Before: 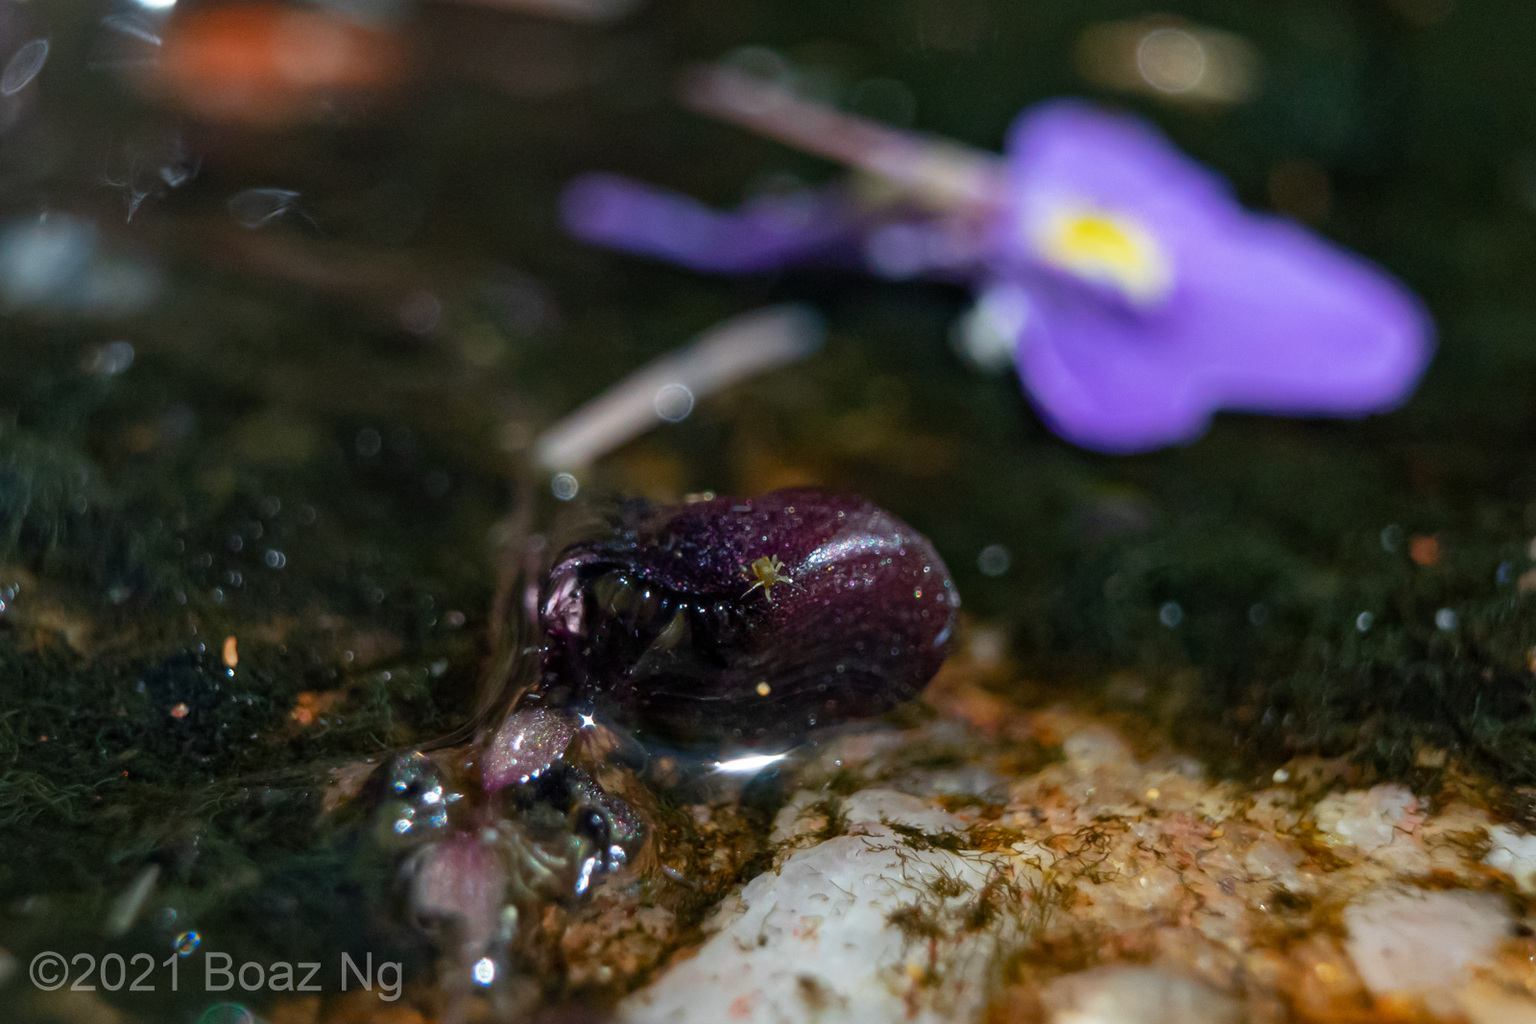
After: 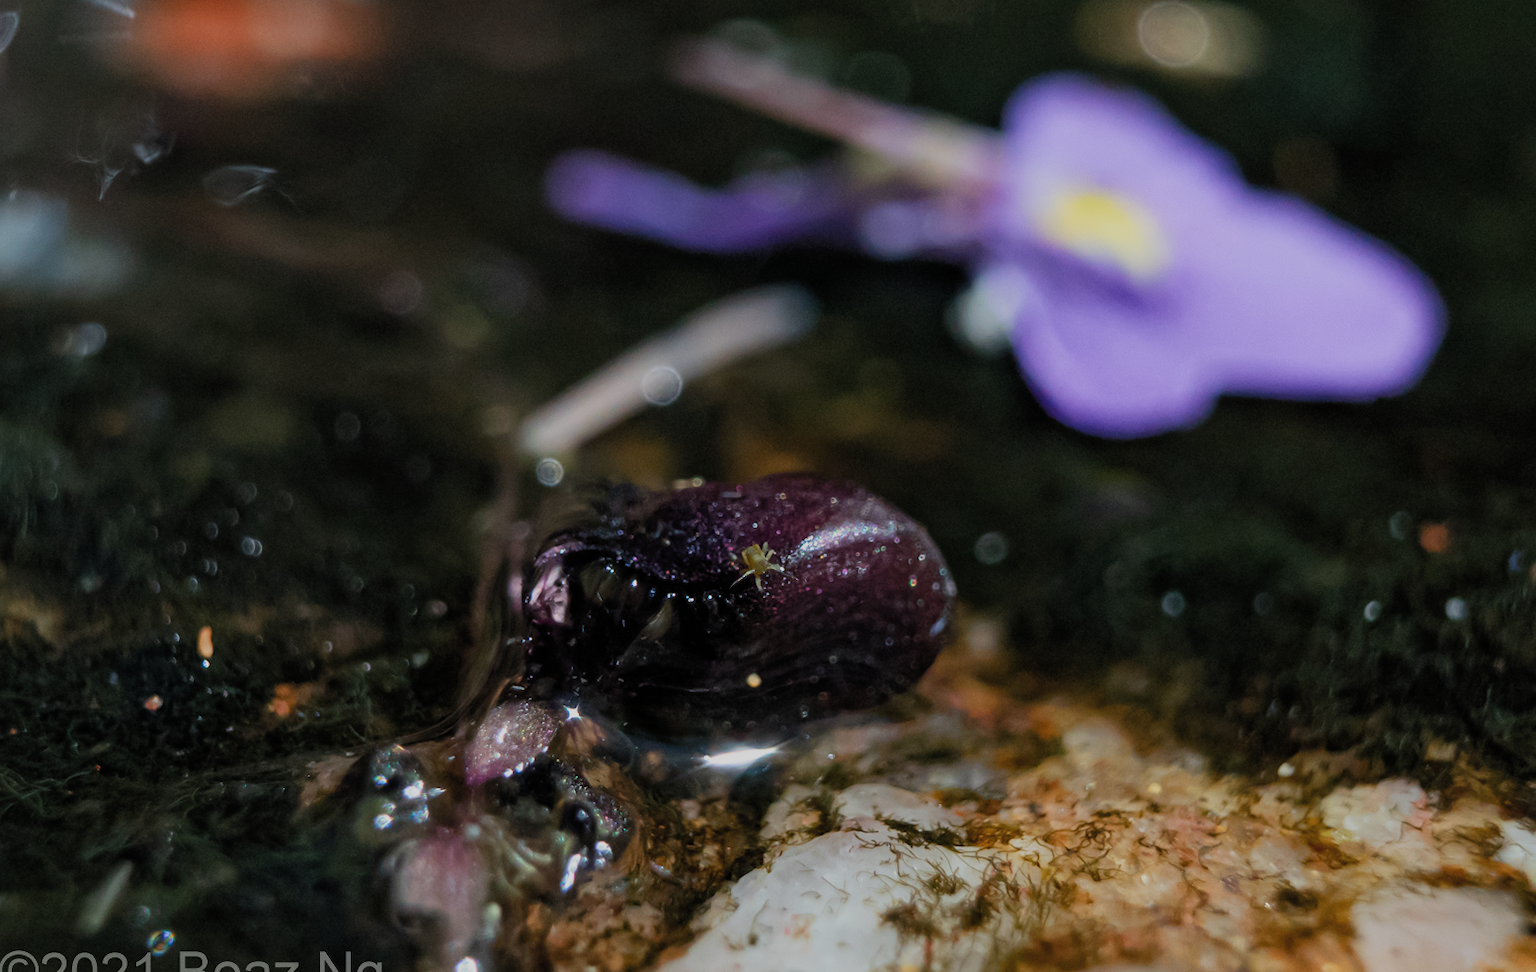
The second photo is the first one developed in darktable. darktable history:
exposure: compensate exposure bias true, compensate highlight preservation false
filmic rgb: black relative exposure -8.03 EV, white relative exposure 3.8 EV, hardness 4.37, color science v5 (2021), contrast in shadows safe, contrast in highlights safe
crop: left 2.032%, top 2.789%, right 0.743%, bottom 4.862%
